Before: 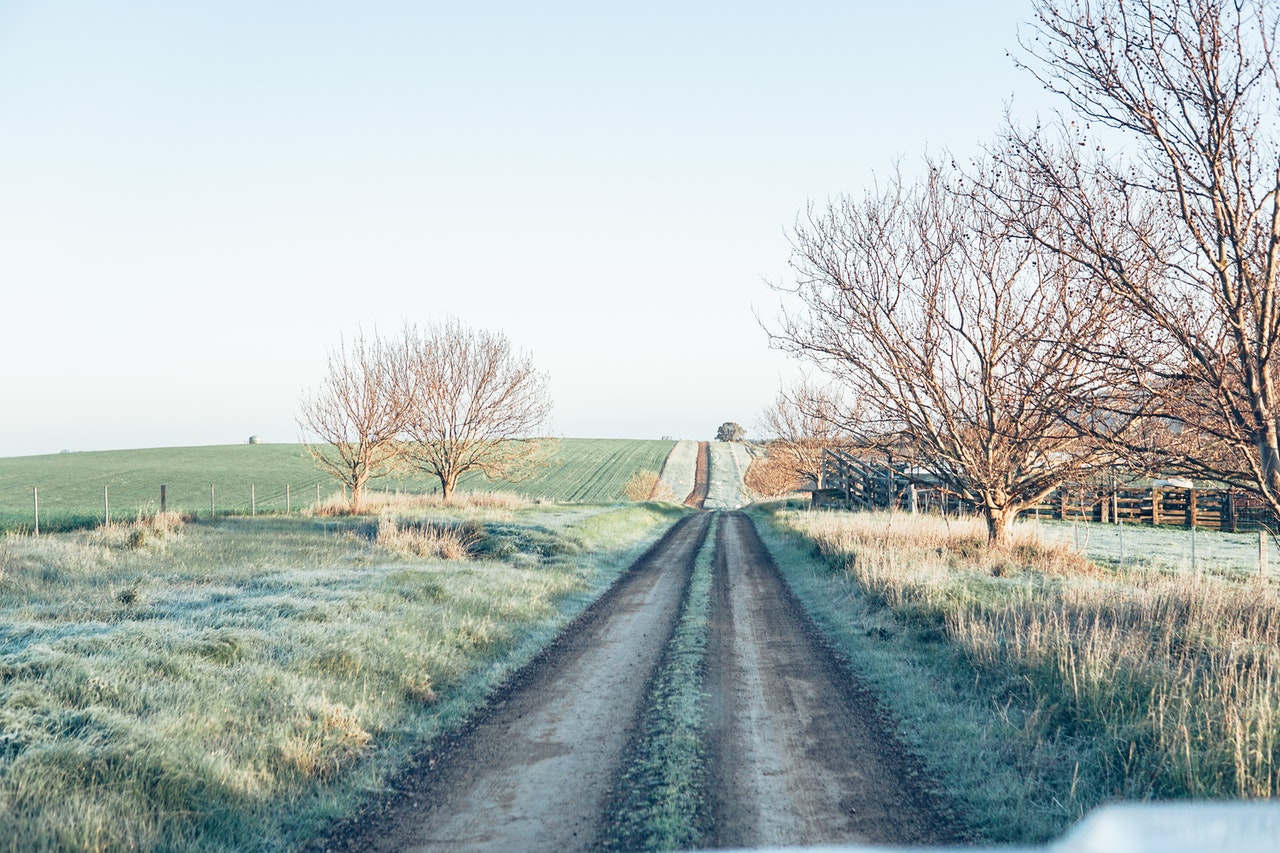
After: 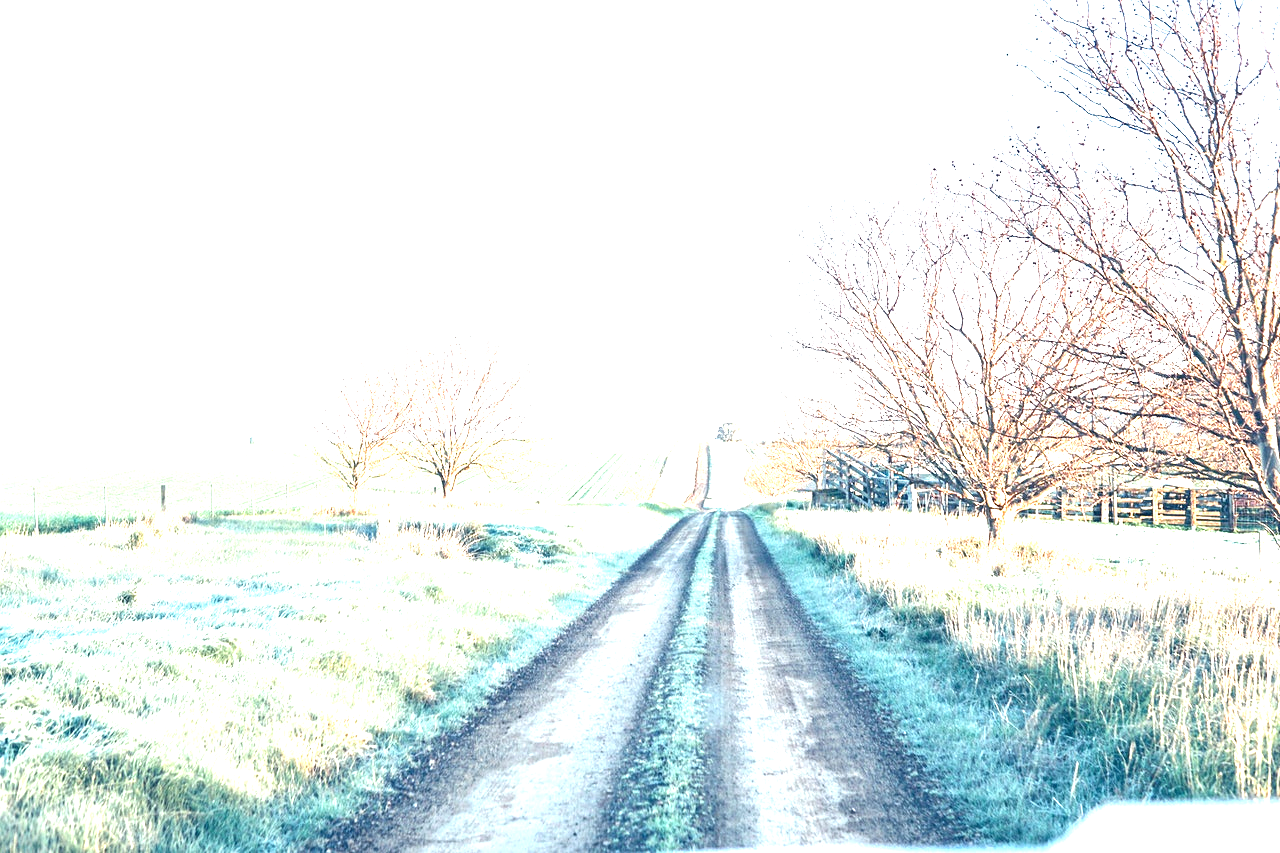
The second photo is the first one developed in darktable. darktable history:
white balance: emerald 1
exposure: black level correction 0, exposure 1.9 EV, compensate highlight preservation false
